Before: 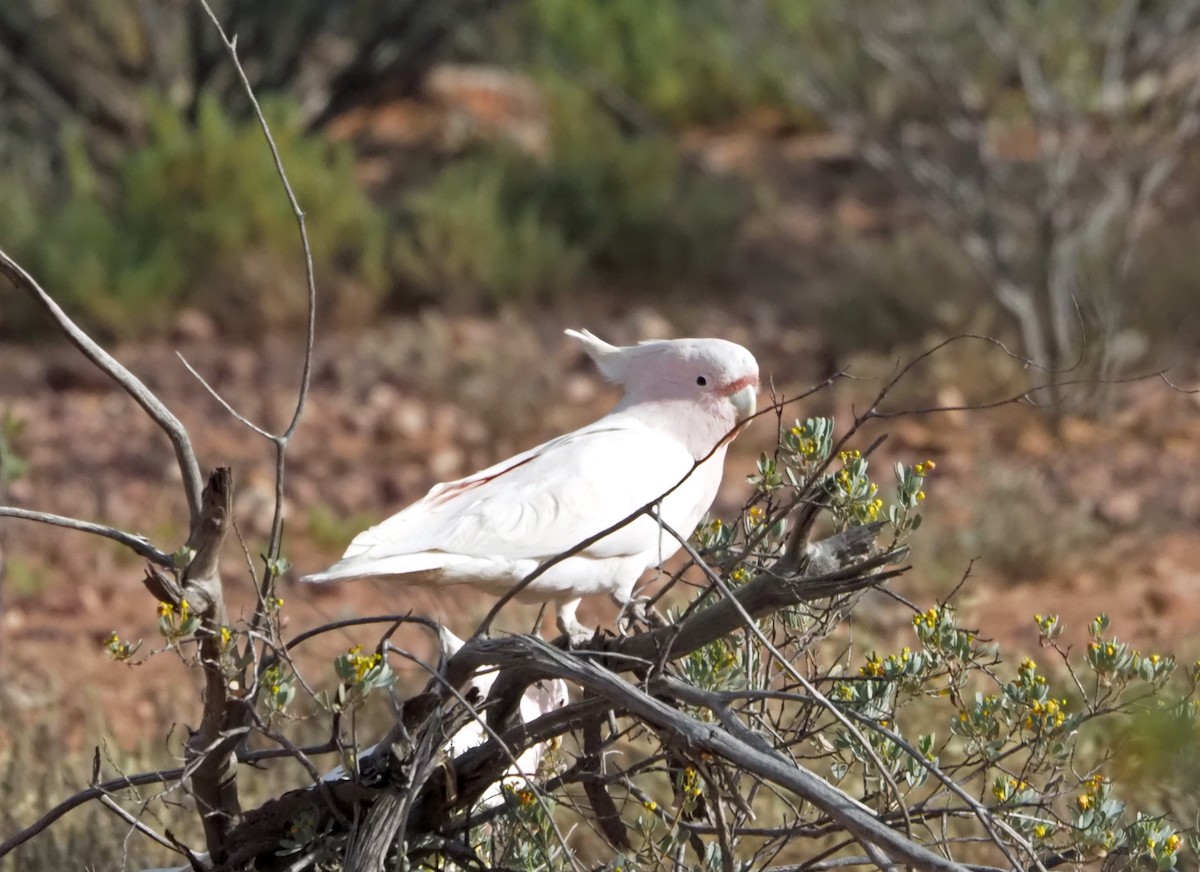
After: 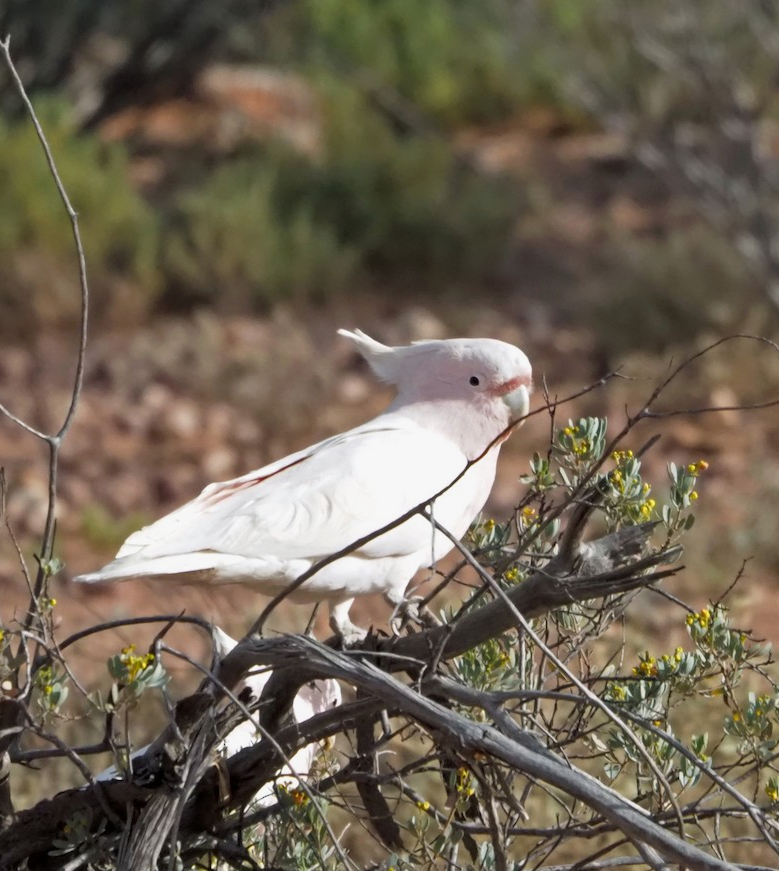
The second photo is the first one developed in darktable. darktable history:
crop and rotate: left 18.93%, right 16.127%
exposure: exposure -0.109 EV, compensate exposure bias true, compensate highlight preservation false
